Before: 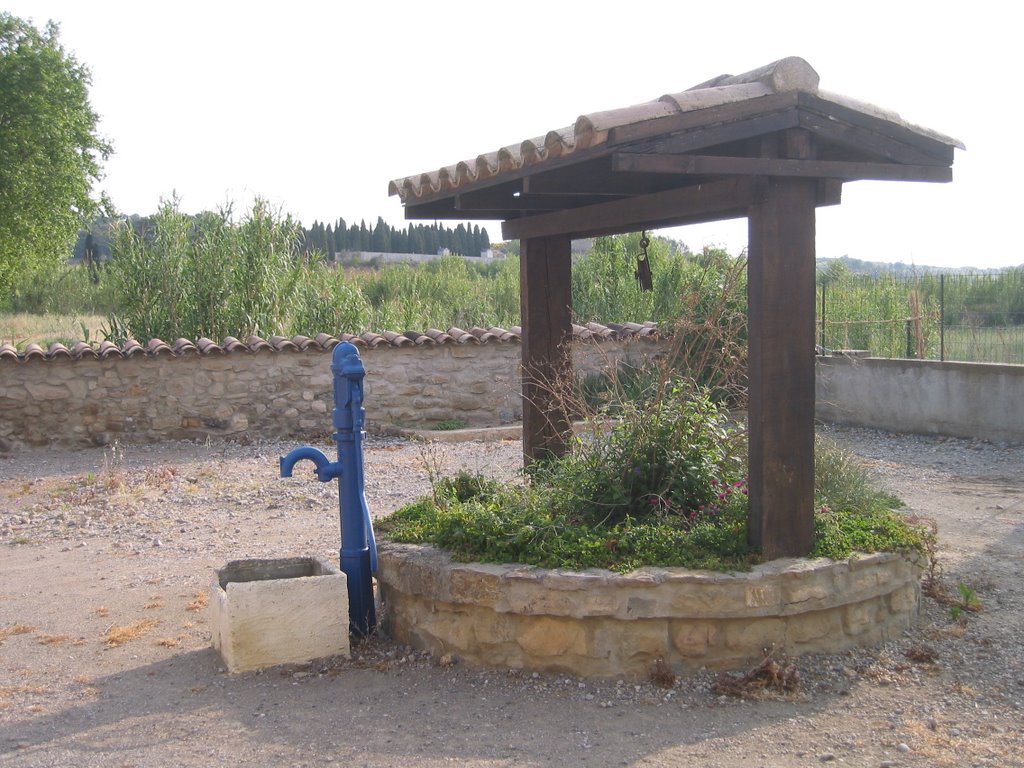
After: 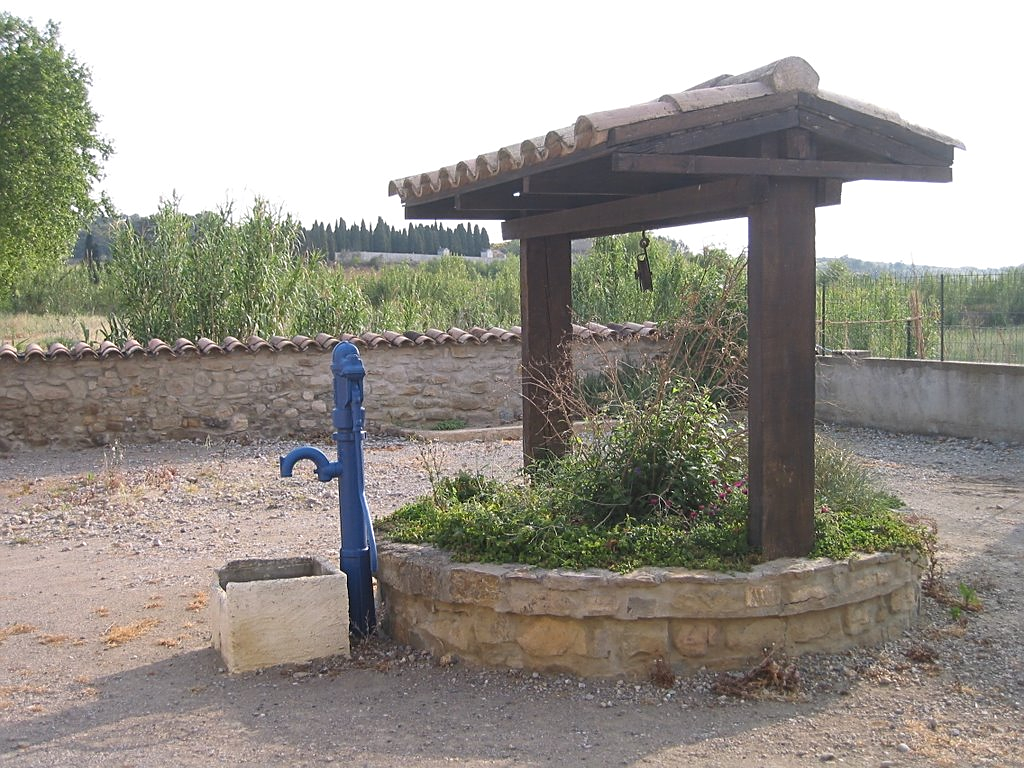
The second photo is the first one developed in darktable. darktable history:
sharpen: on, module defaults
exposure: exposure 0.014 EV, compensate highlight preservation false
